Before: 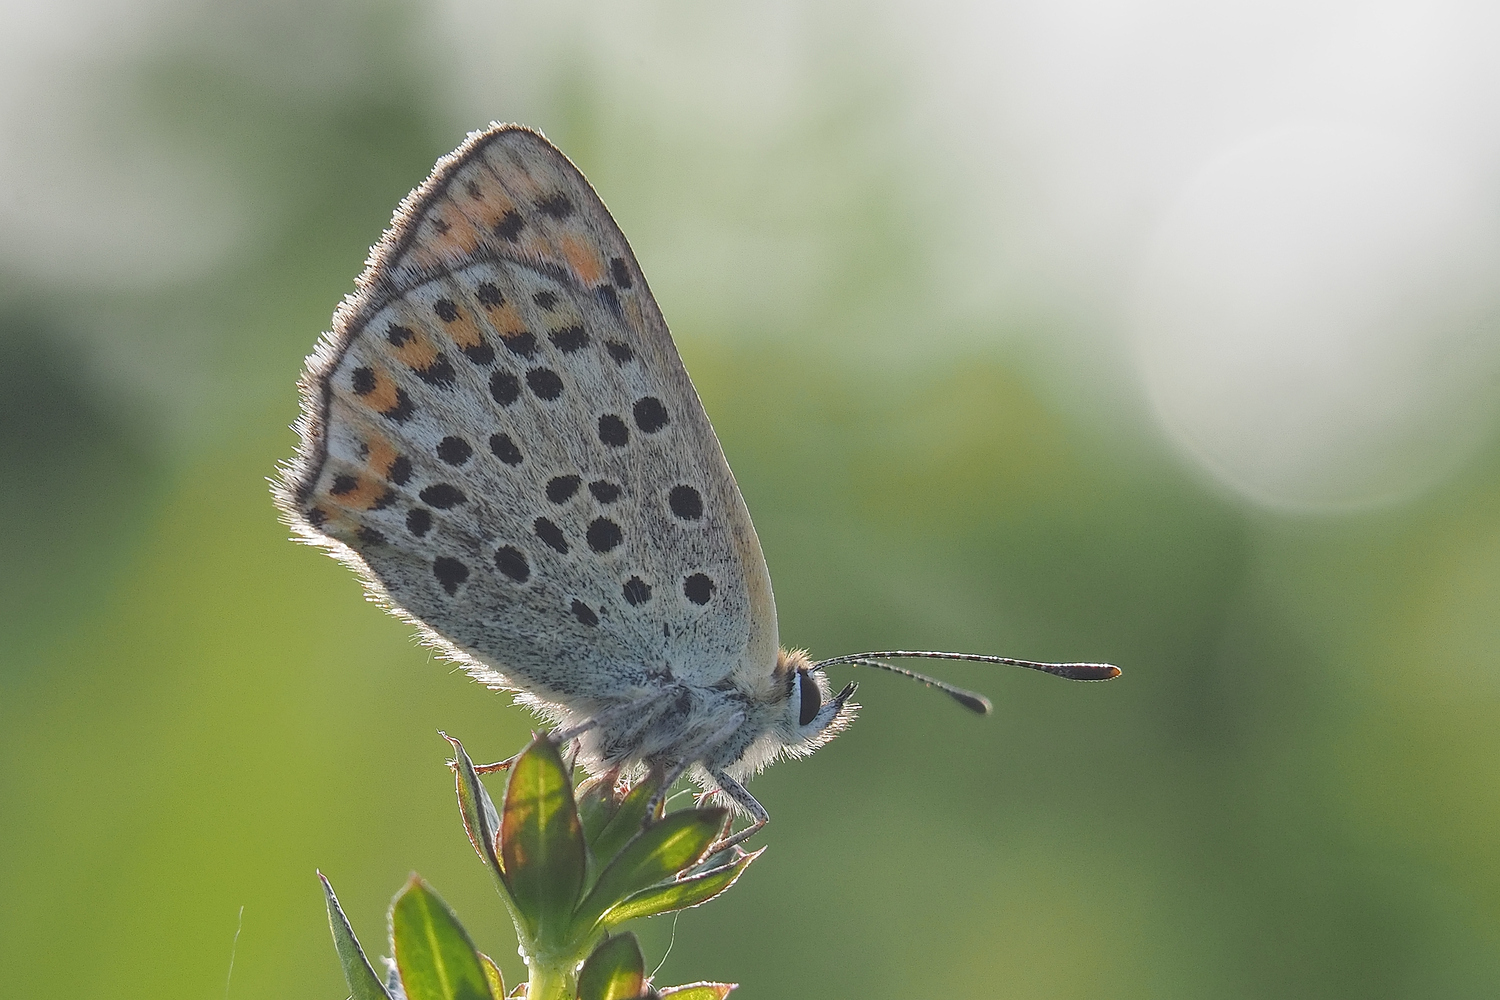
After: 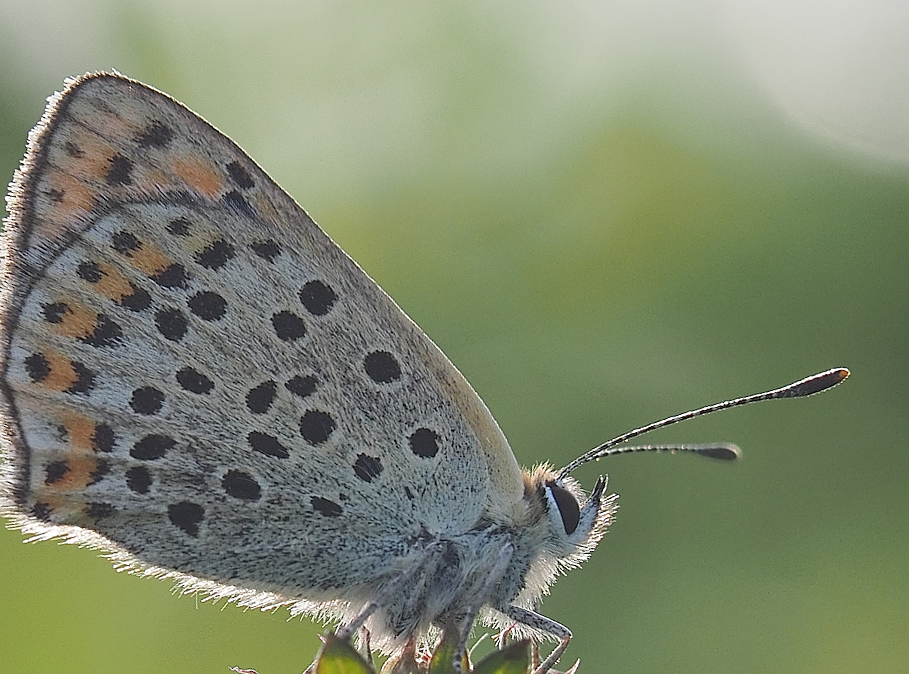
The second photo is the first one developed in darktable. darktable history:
sharpen: on, module defaults
exposure: compensate highlight preservation false
crop and rotate: angle 20.72°, left 6.903%, right 4.205%, bottom 1.107%
